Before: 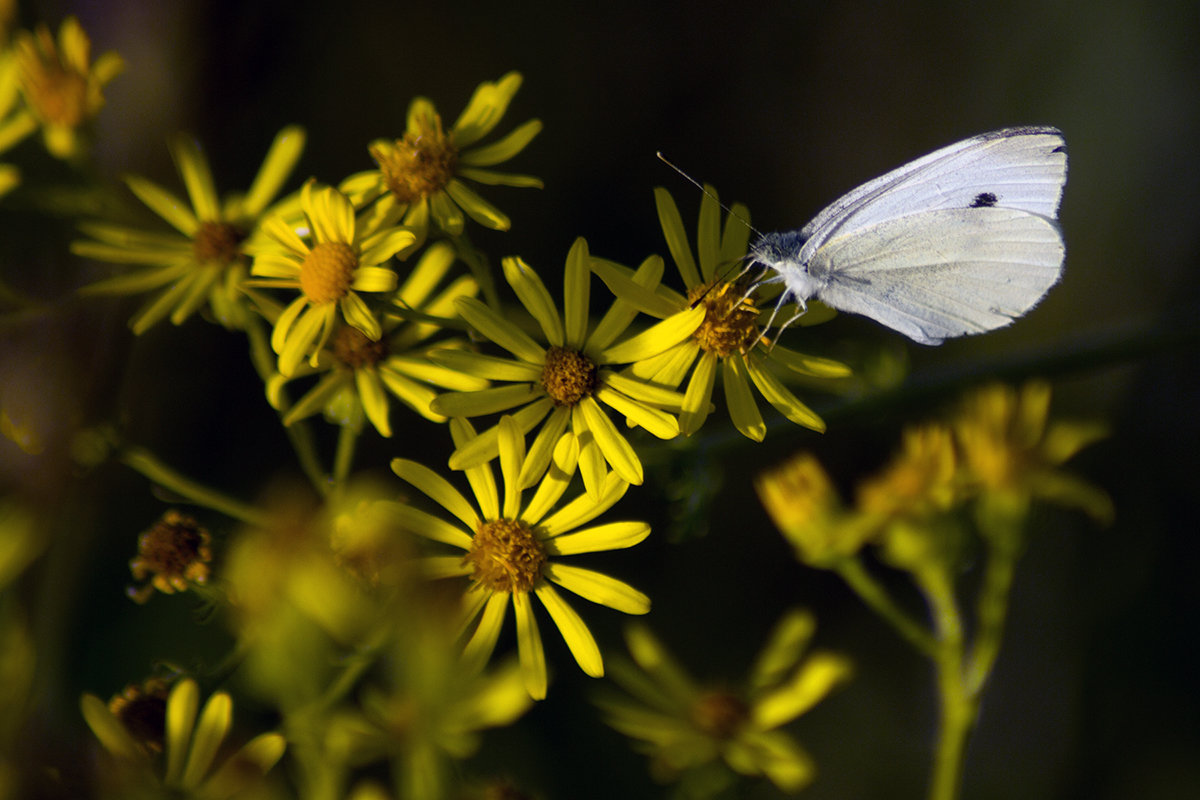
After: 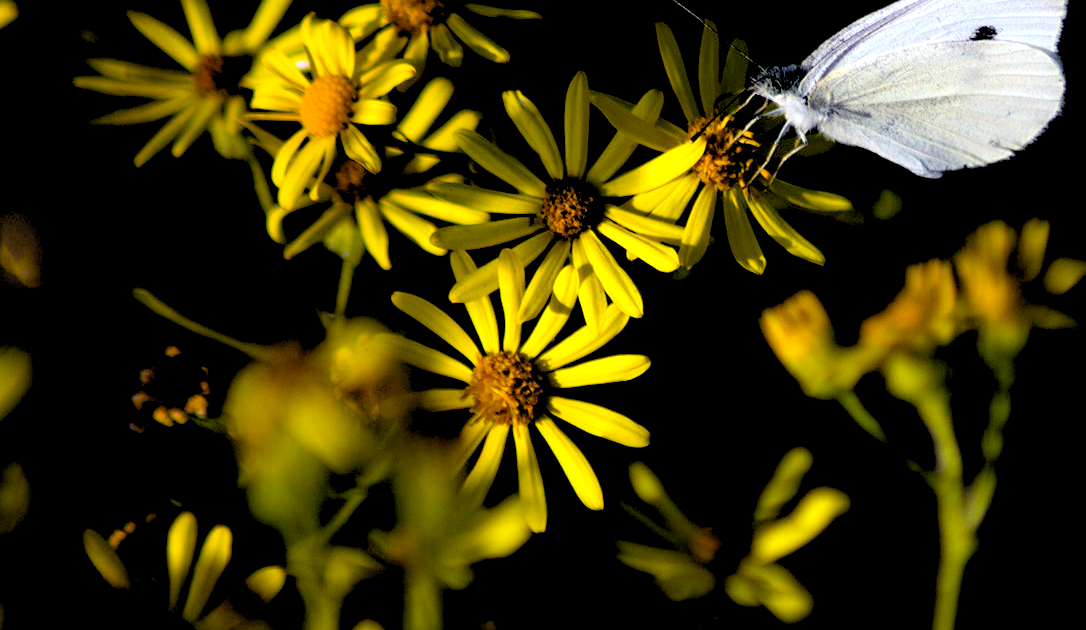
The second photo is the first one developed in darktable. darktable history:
rgb levels: levels [[0.034, 0.472, 0.904], [0, 0.5, 1], [0, 0.5, 1]]
crop: top 20.916%, right 9.437%, bottom 0.316%
white balance: red 0.988, blue 1.017
levels: levels [0, 0.435, 0.917]
